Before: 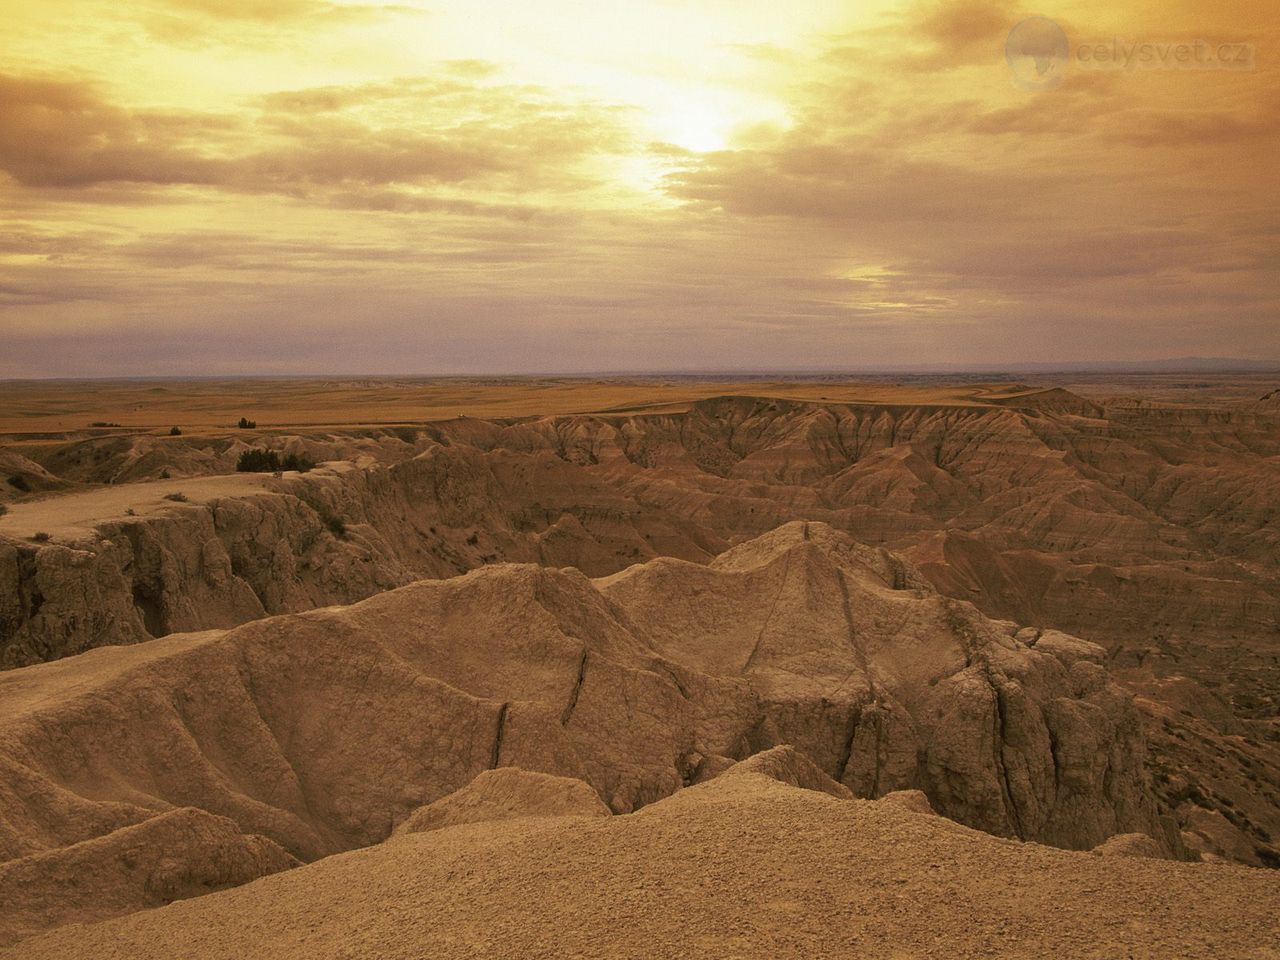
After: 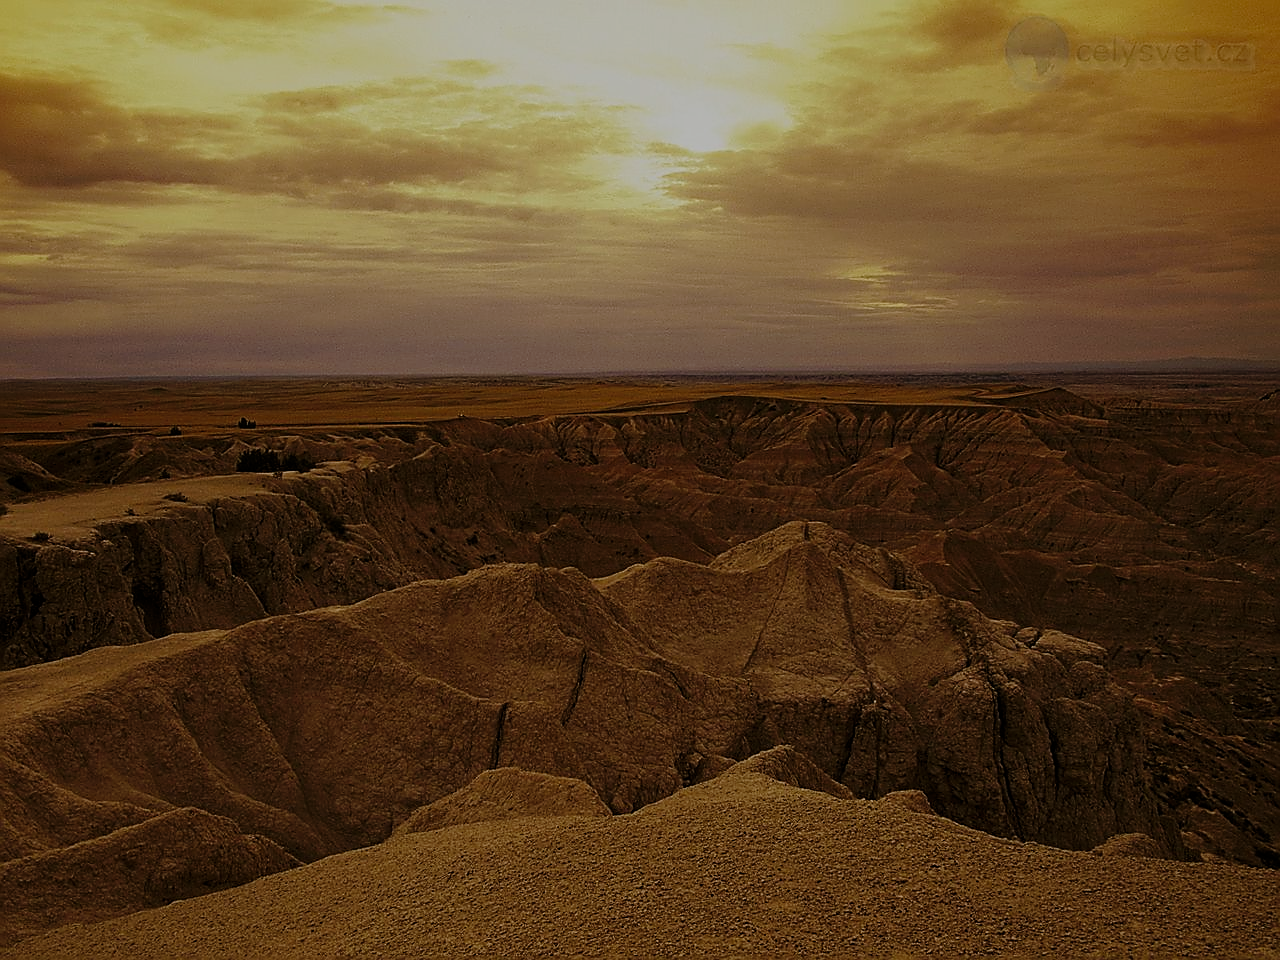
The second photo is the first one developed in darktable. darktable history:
color contrast: green-magenta contrast 0.96
filmic rgb: middle gray luminance 30%, black relative exposure -9 EV, white relative exposure 7 EV, threshold 6 EV, target black luminance 0%, hardness 2.94, latitude 2.04%, contrast 0.963, highlights saturation mix 5%, shadows ↔ highlights balance 12.16%, add noise in highlights 0, preserve chrominance no, color science v3 (2019), use custom middle-gray values true, iterations of high-quality reconstruction 0, contrast in highlights soft, enable highlight reconstruction true
tone curve: curves: ch0 [(0, 0) (0.003, 0.004) (0.011, 0.009) (0.025, 0.017) (0.044, 0.029) (0.069, 0.04) (0.1, 0.051) (0.136, 0.07) (0.177, 0.095) (0.224, 0.131) (0.277, 0.179) (0.335, 0.237) (0.399, 0.302) (0.468, 0.386) (0.543, 0.471) (0.623, 0.576) (0.709, 0.699) (0.801, 0.817) (0.898, 0.917) (1, 1)], preserve colors none
sharpen: radius 1.4, amount 1.25, threshold 0.7
